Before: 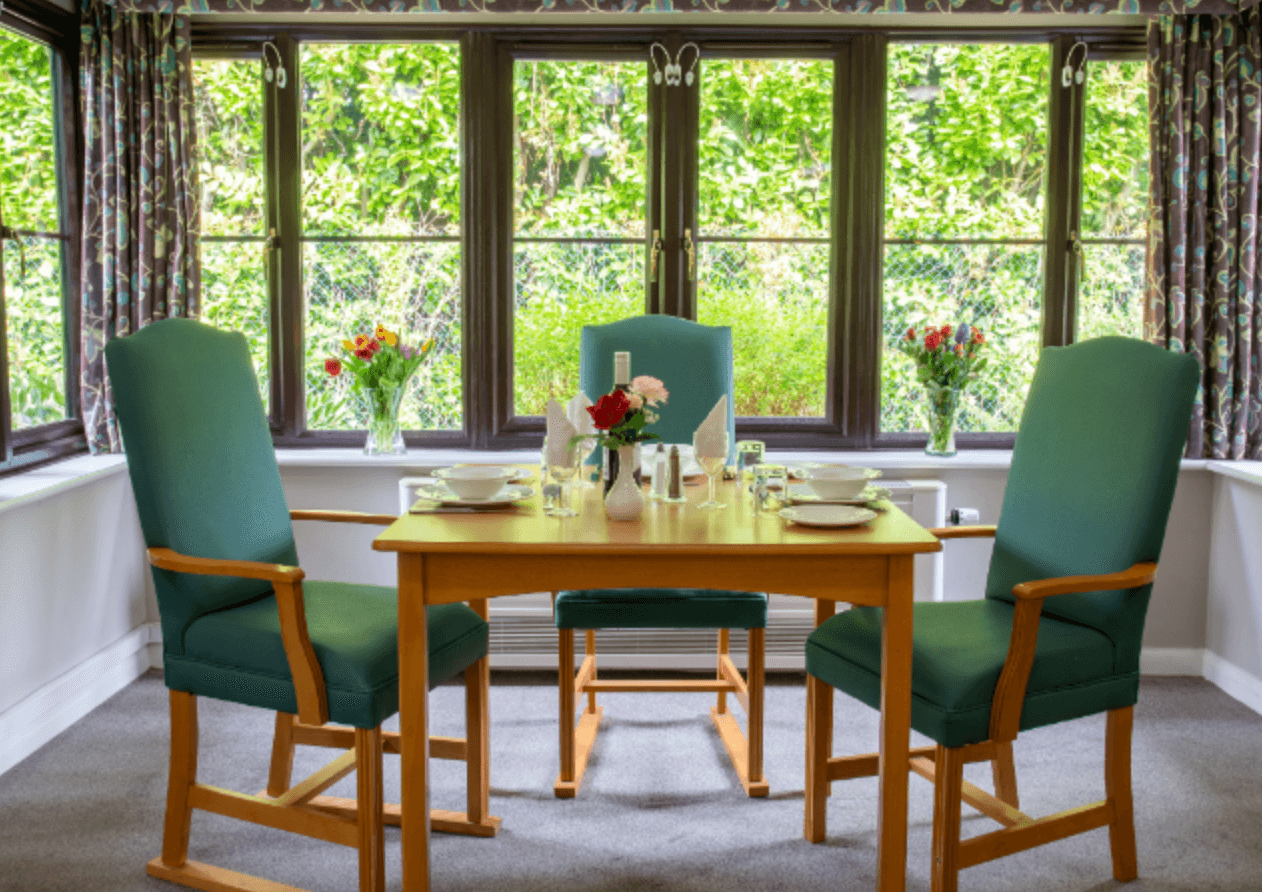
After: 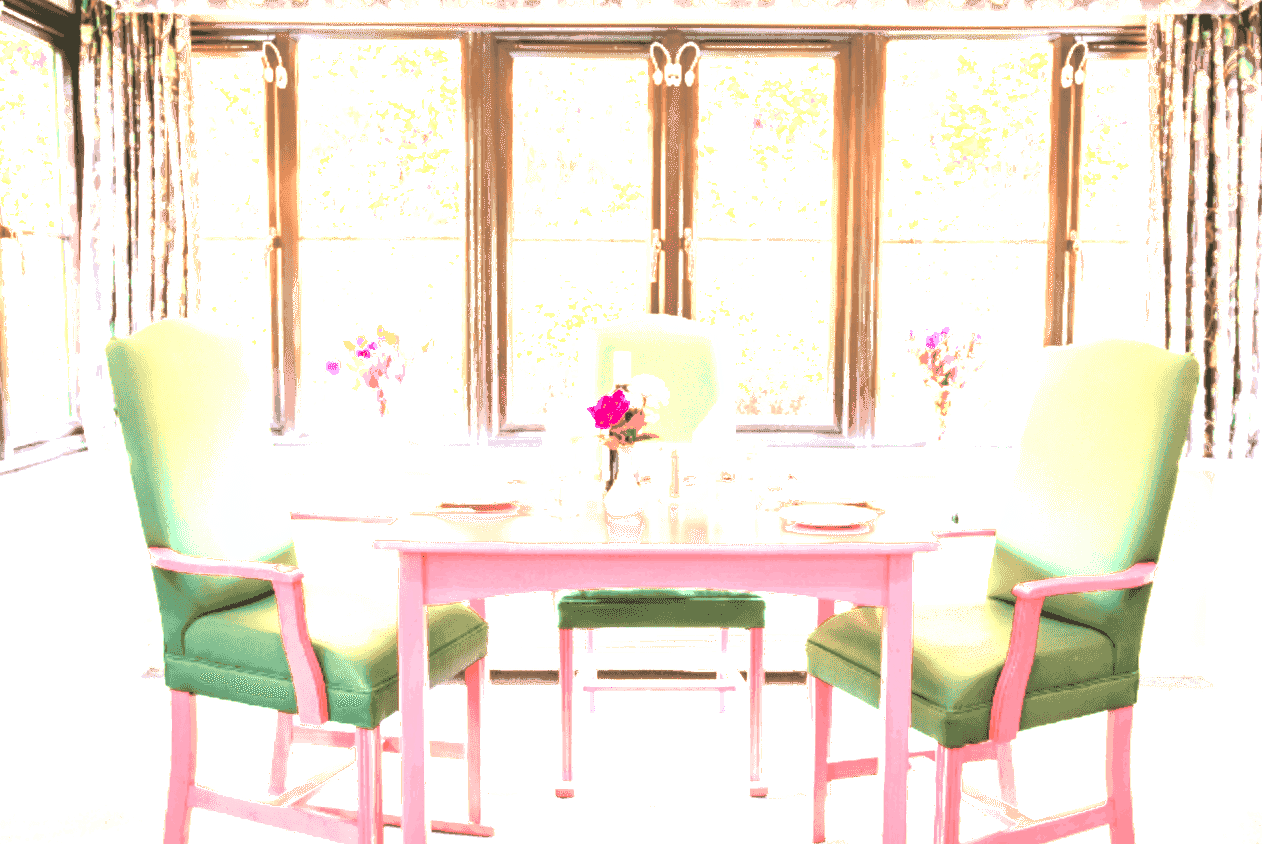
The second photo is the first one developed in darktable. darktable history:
color zones: curves: ch0 [(0.006, 0.385) (0.143, 0.563) (0.243, 0.321) (0.352, 0.464) (0.516, 0.456) (0.625, 0.5) (0.75, 0.5) (0.875, 0.5)]; ch1 [(0, 0.5) (0.134, 0.504) (0.246, 0.463) (0.421, 0.515) (0.5, 0.56) (0.625, 0.5) (0.75, 0.5) (0.875, 0.5)]; ch2 [(0, 0.5) (0.131, 0.426) (0.307, 0.289) (0.38, 0.188) (0.513, 0.216) (0.625, 0.548) (0.75, 0.468) (0.838, 0.396) (0.971, 0.311)]
crop and rotate: top 0.004%, bottom 5.265%
exposure: black level correction 0, exposure 3.951 EV, compensate exposure bias true, compensate highlight preservation false
